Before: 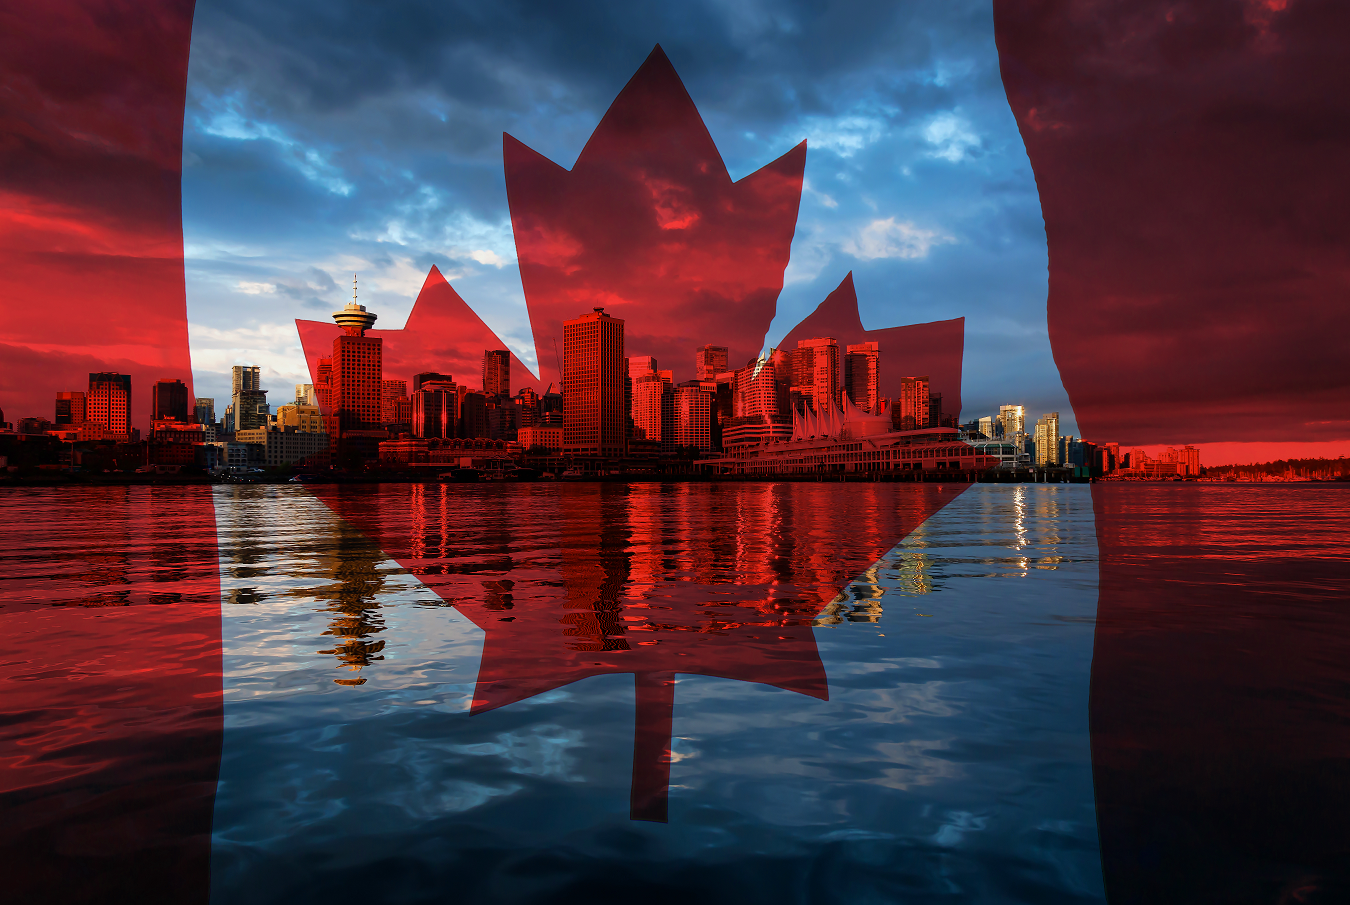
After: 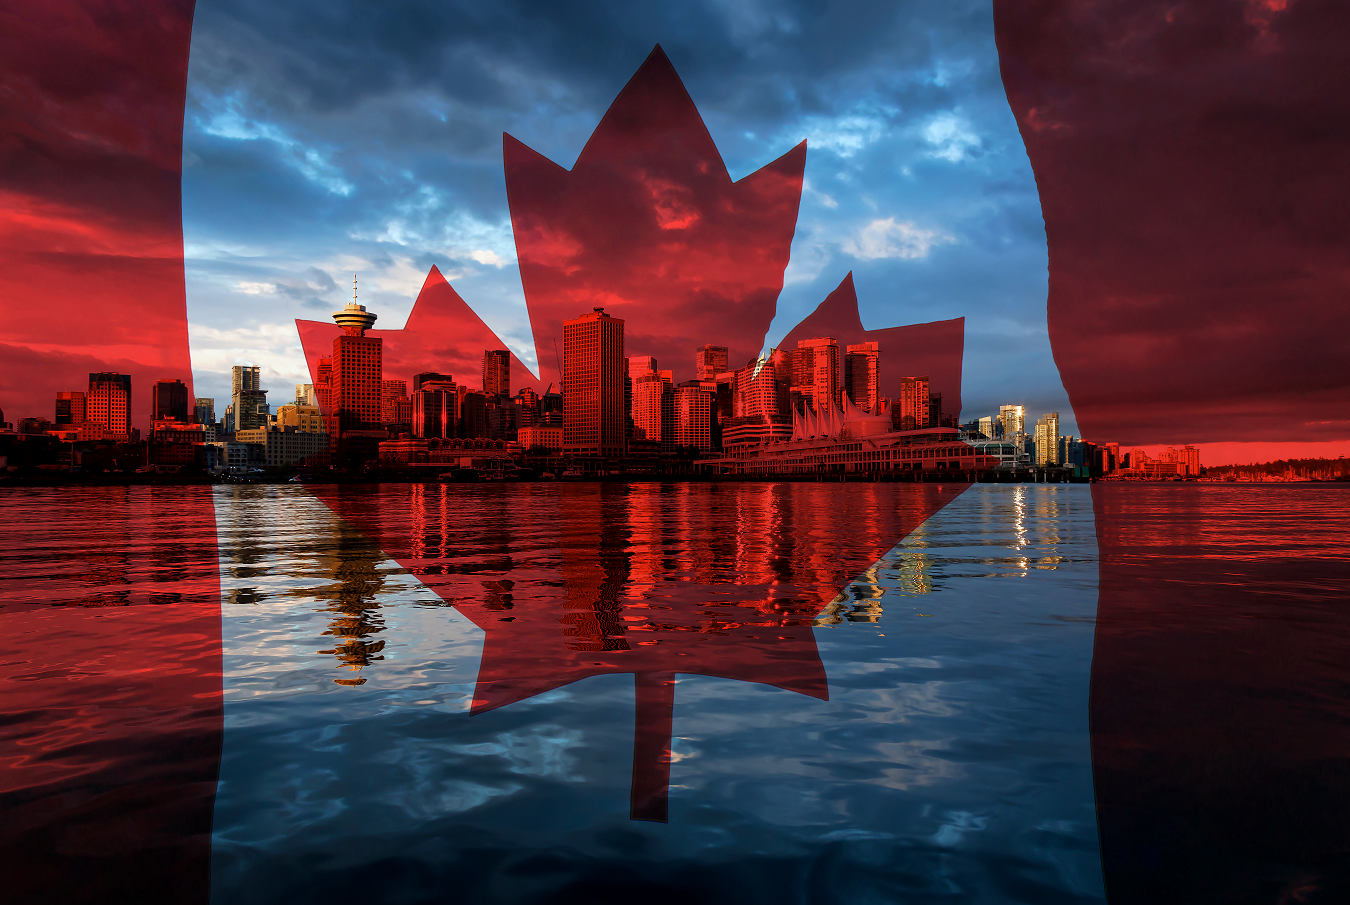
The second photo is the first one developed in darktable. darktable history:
local contrast: highlights 102%, shadows 98%, detail 120%, midtone range 0.2
